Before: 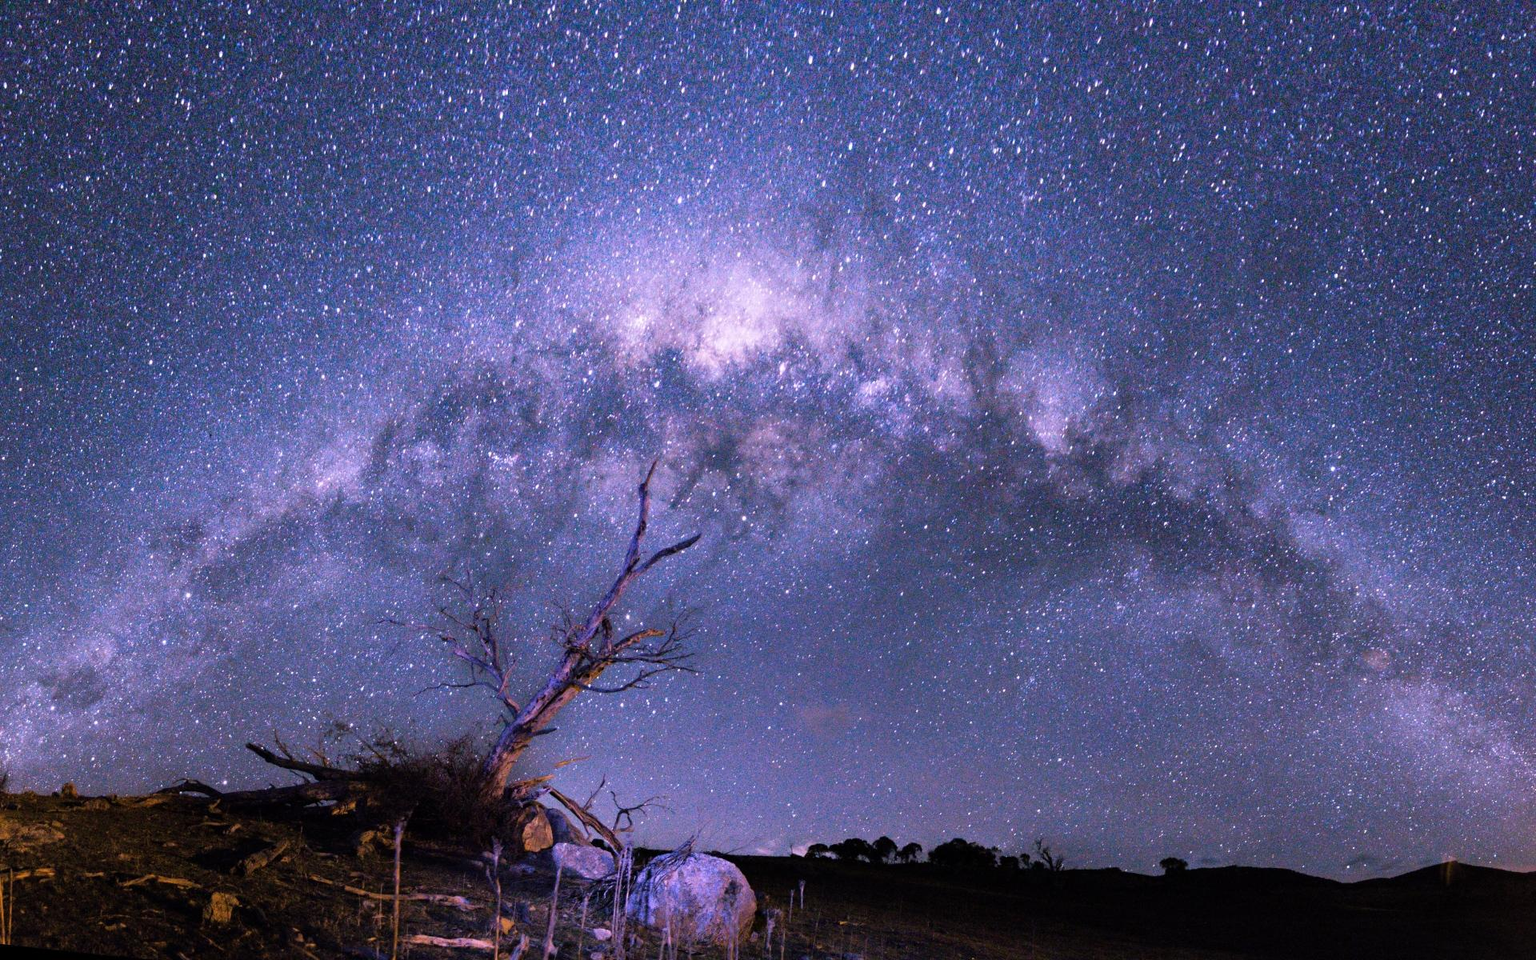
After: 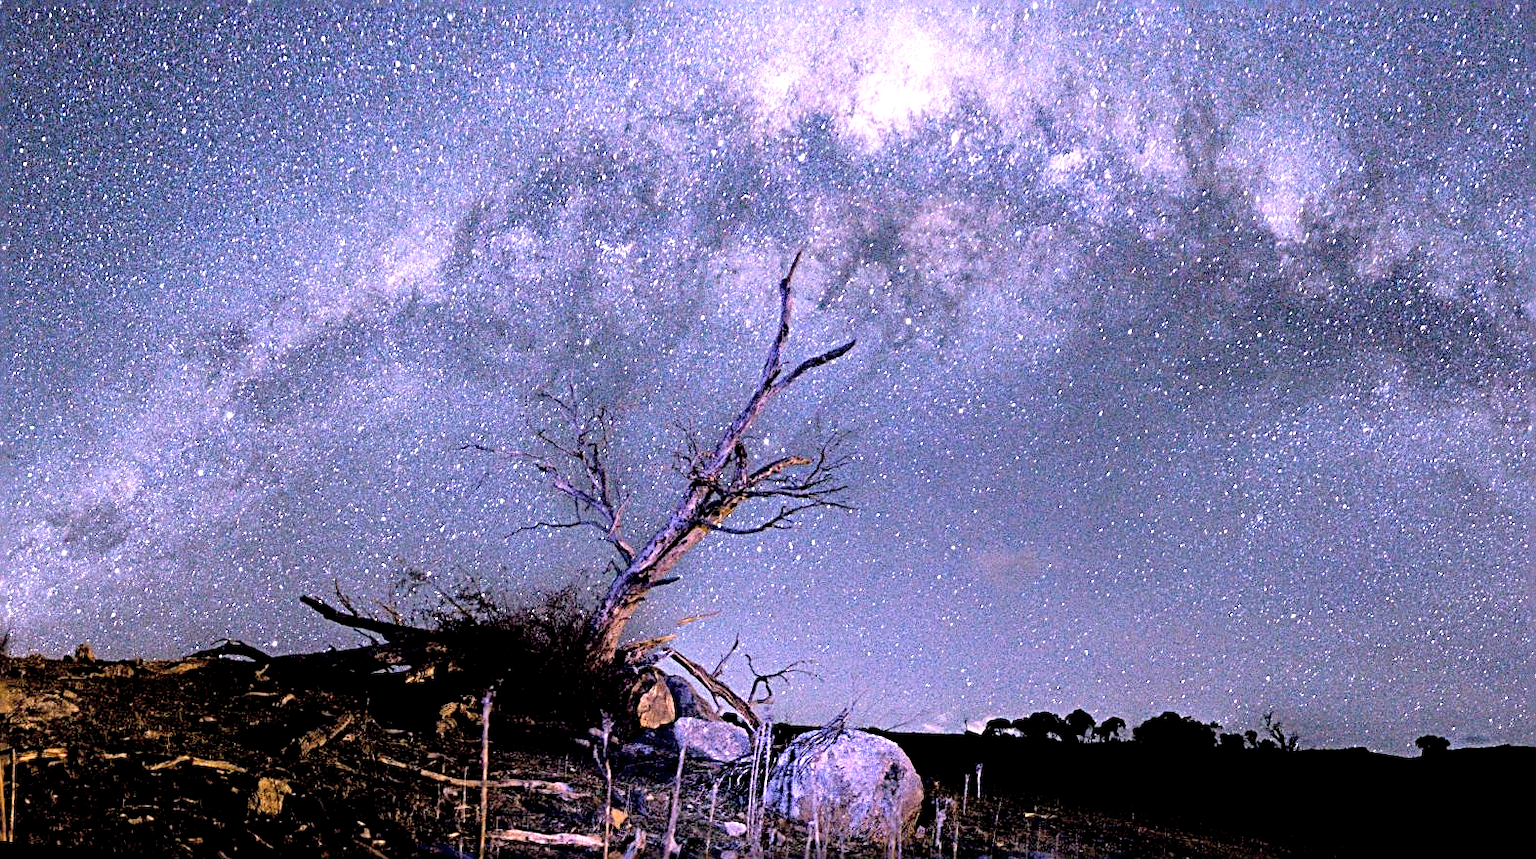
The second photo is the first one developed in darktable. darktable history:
exposure: black level correction 0.012, exposure 0.693 EV, compensate highlight preservation false
crop: top 26.648%, right 18.038%
sharpen: radius 3.006, amount 0.771
color correction: highlights b* 0.061, saturation 0.802
contrast brightness saturation: brightness 0.139
base curve: curves: ch0 [(0, 0) (0.989, 0.992)], preserve colors none
tone equalizer: on, module defaults
